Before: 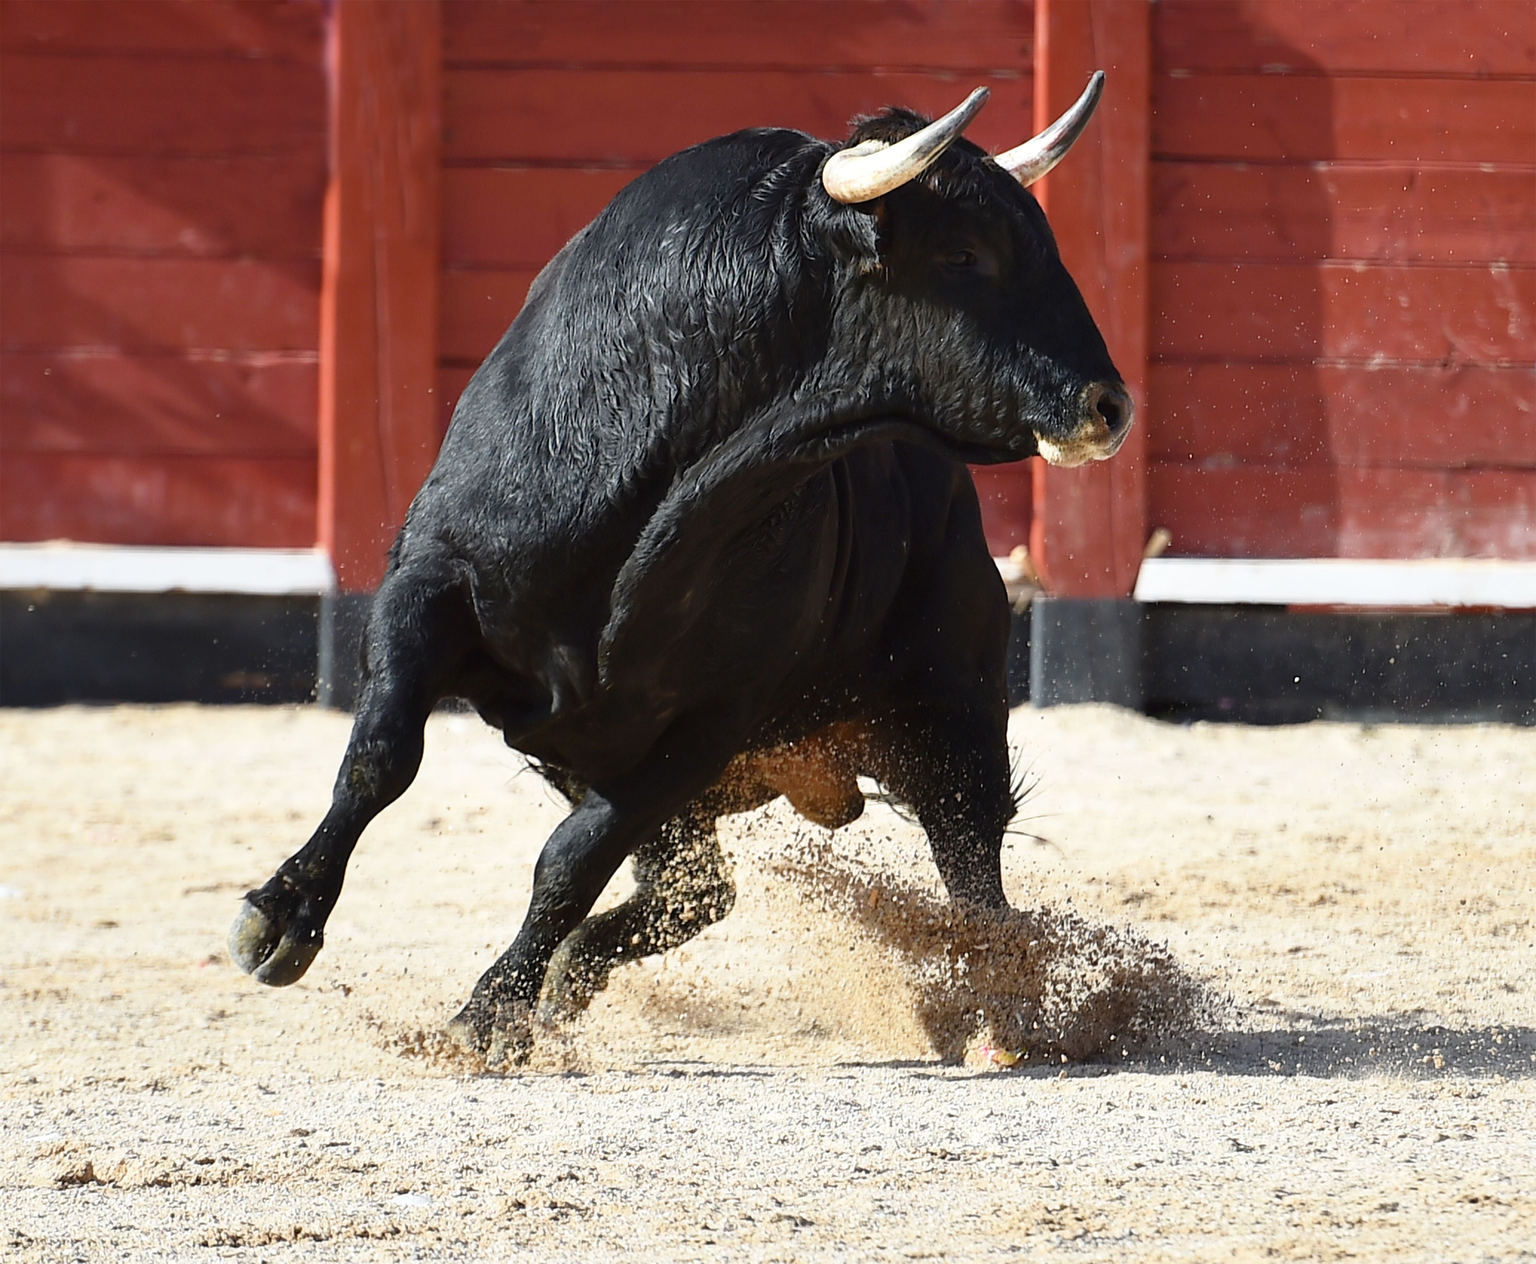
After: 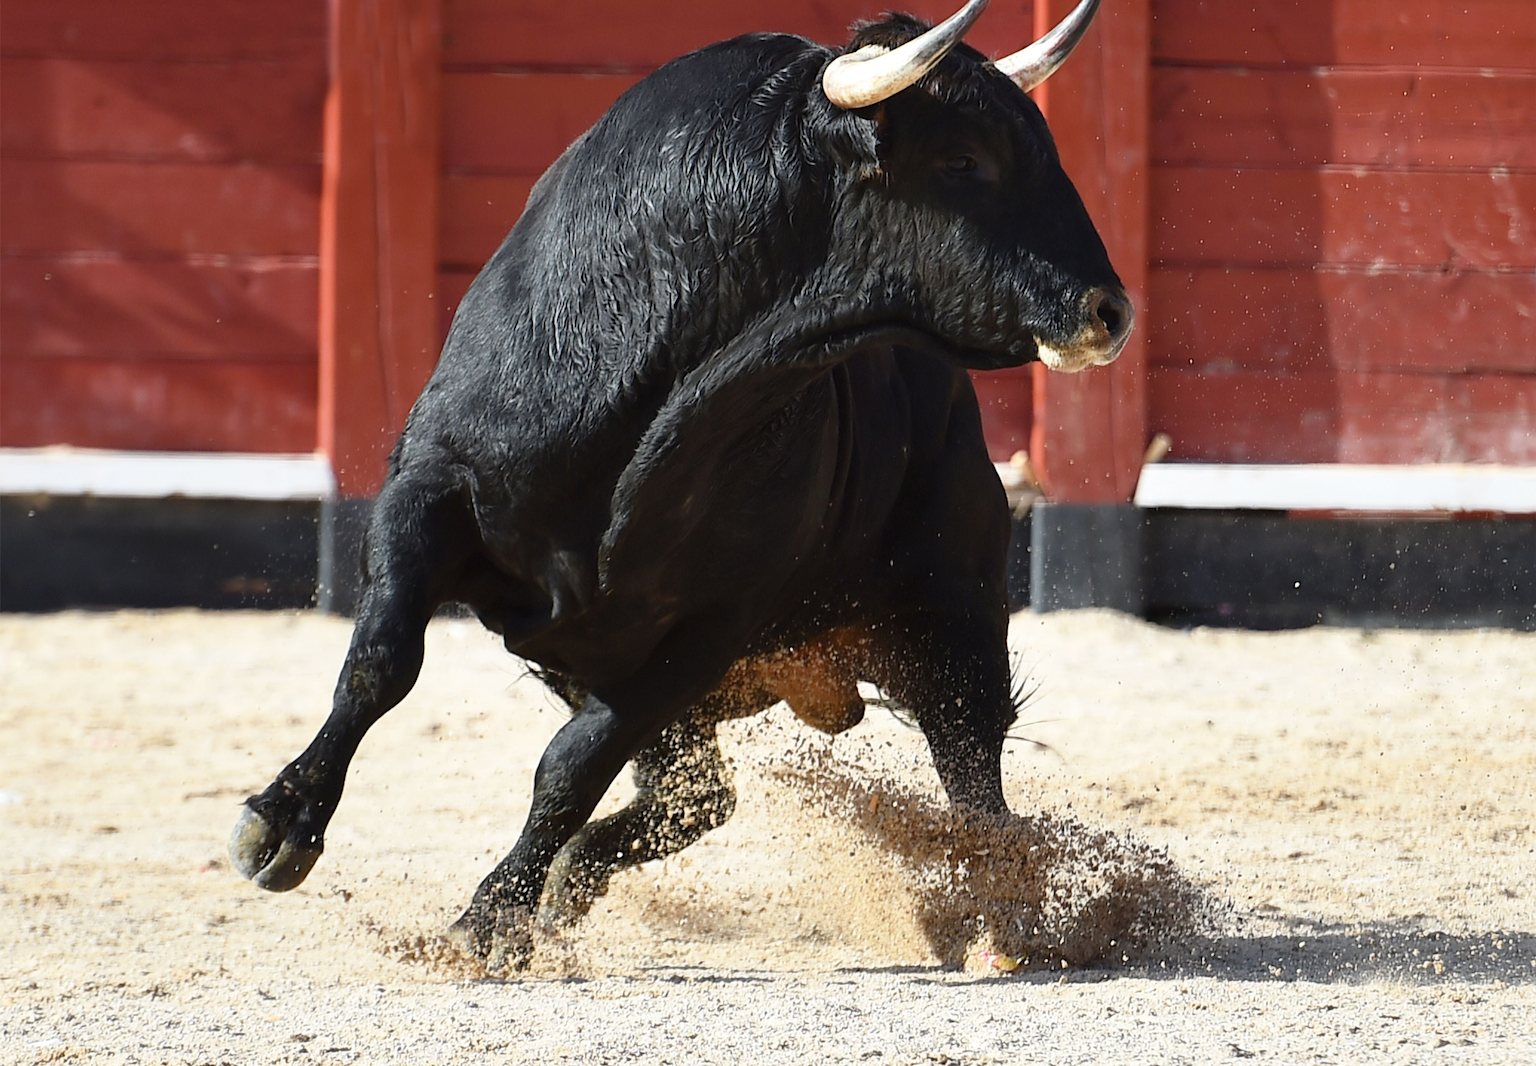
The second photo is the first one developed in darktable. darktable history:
crop: top 7.558%, bottom 8.086%
